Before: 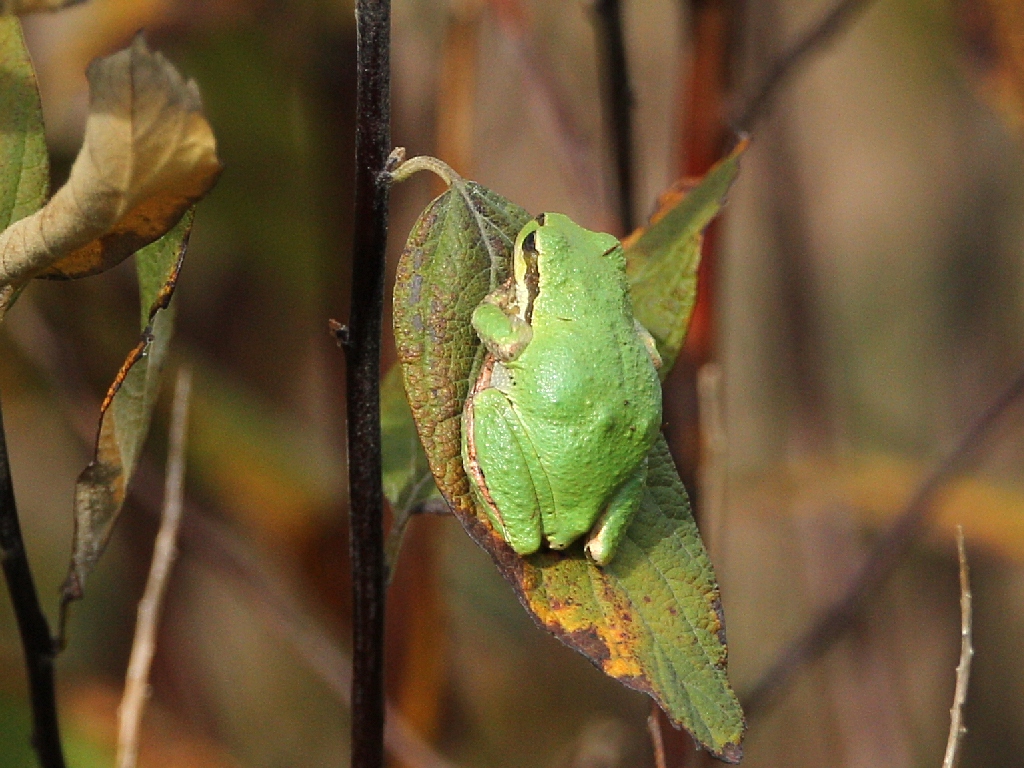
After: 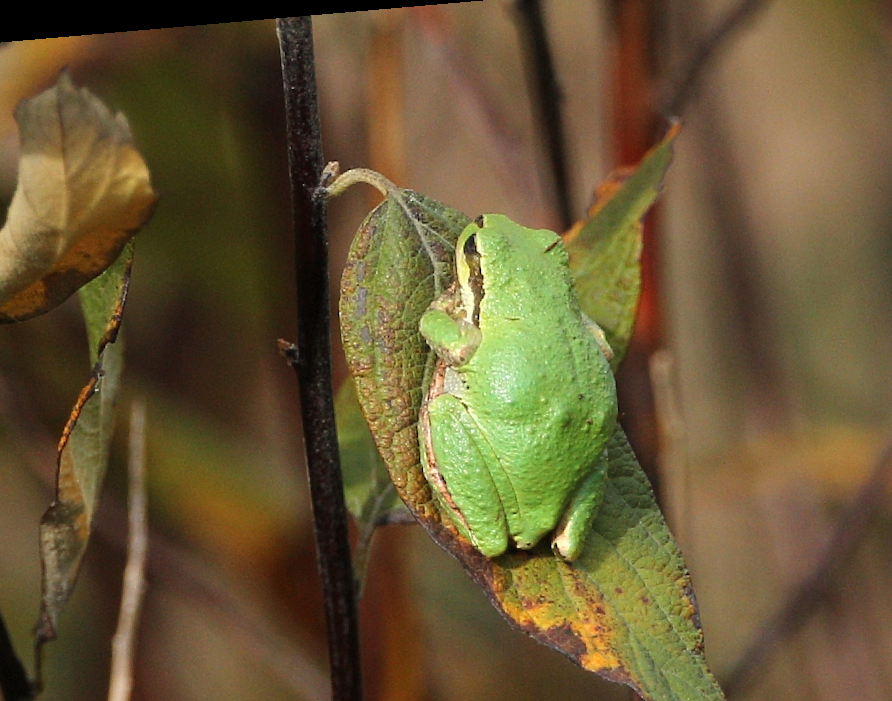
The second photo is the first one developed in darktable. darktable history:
rotate and perspective: rotation -4.98°, automatic cropping off
crop and rotate: left 7.196%, top 4.574%, right 10.605%, bottom 13.178%
